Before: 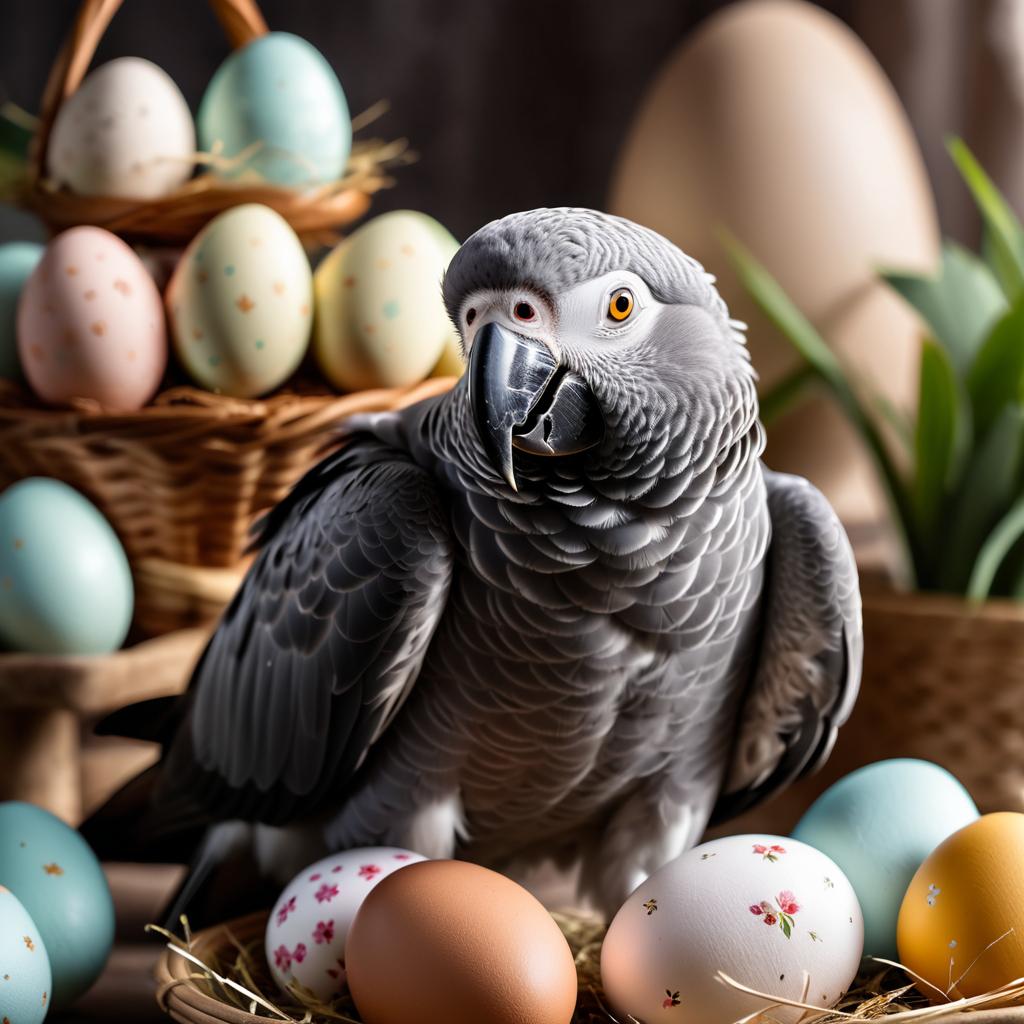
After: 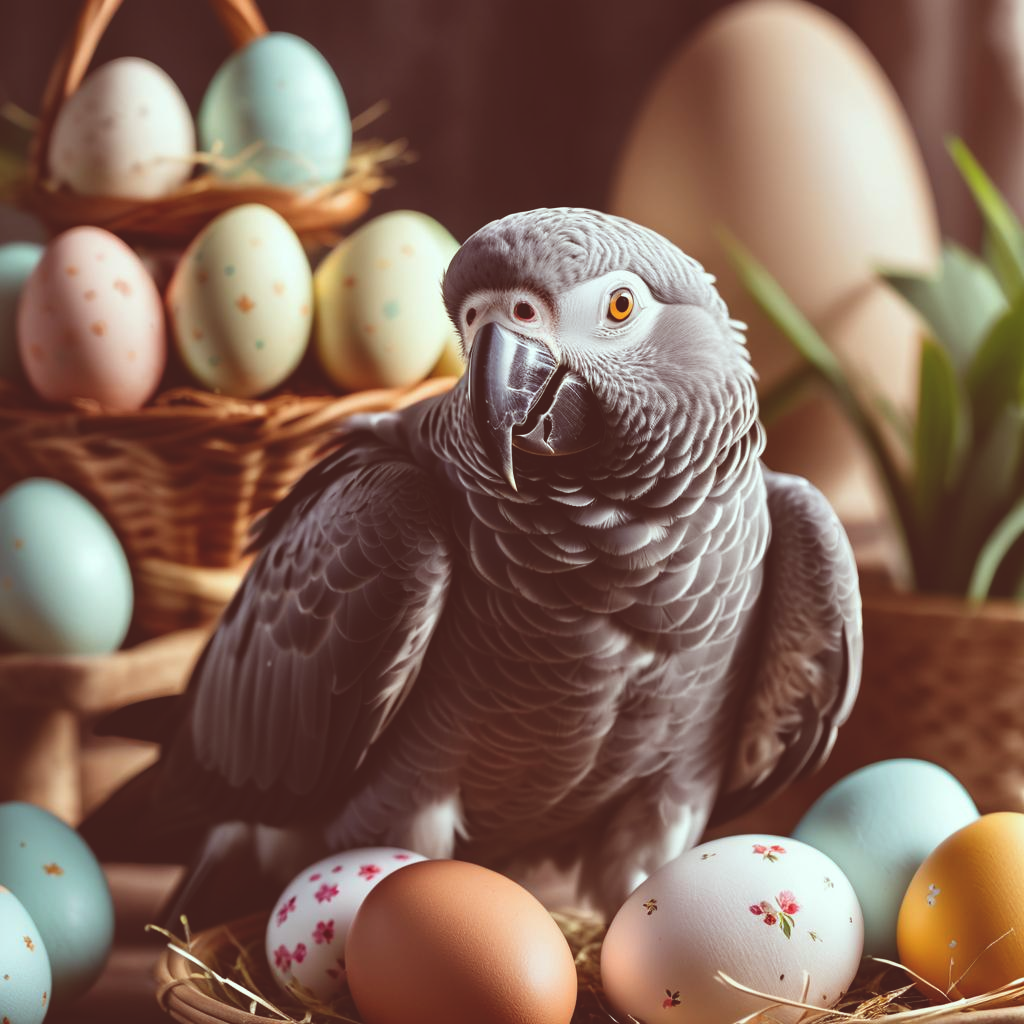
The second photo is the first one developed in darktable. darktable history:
exposure: black level correction -0.022, exposure -0.031 EV, compensate highlight preservation false
color correction: highlights a* -7.22, highlights b* -0.204, shadows a* 20.1, shadows b* 11.52
